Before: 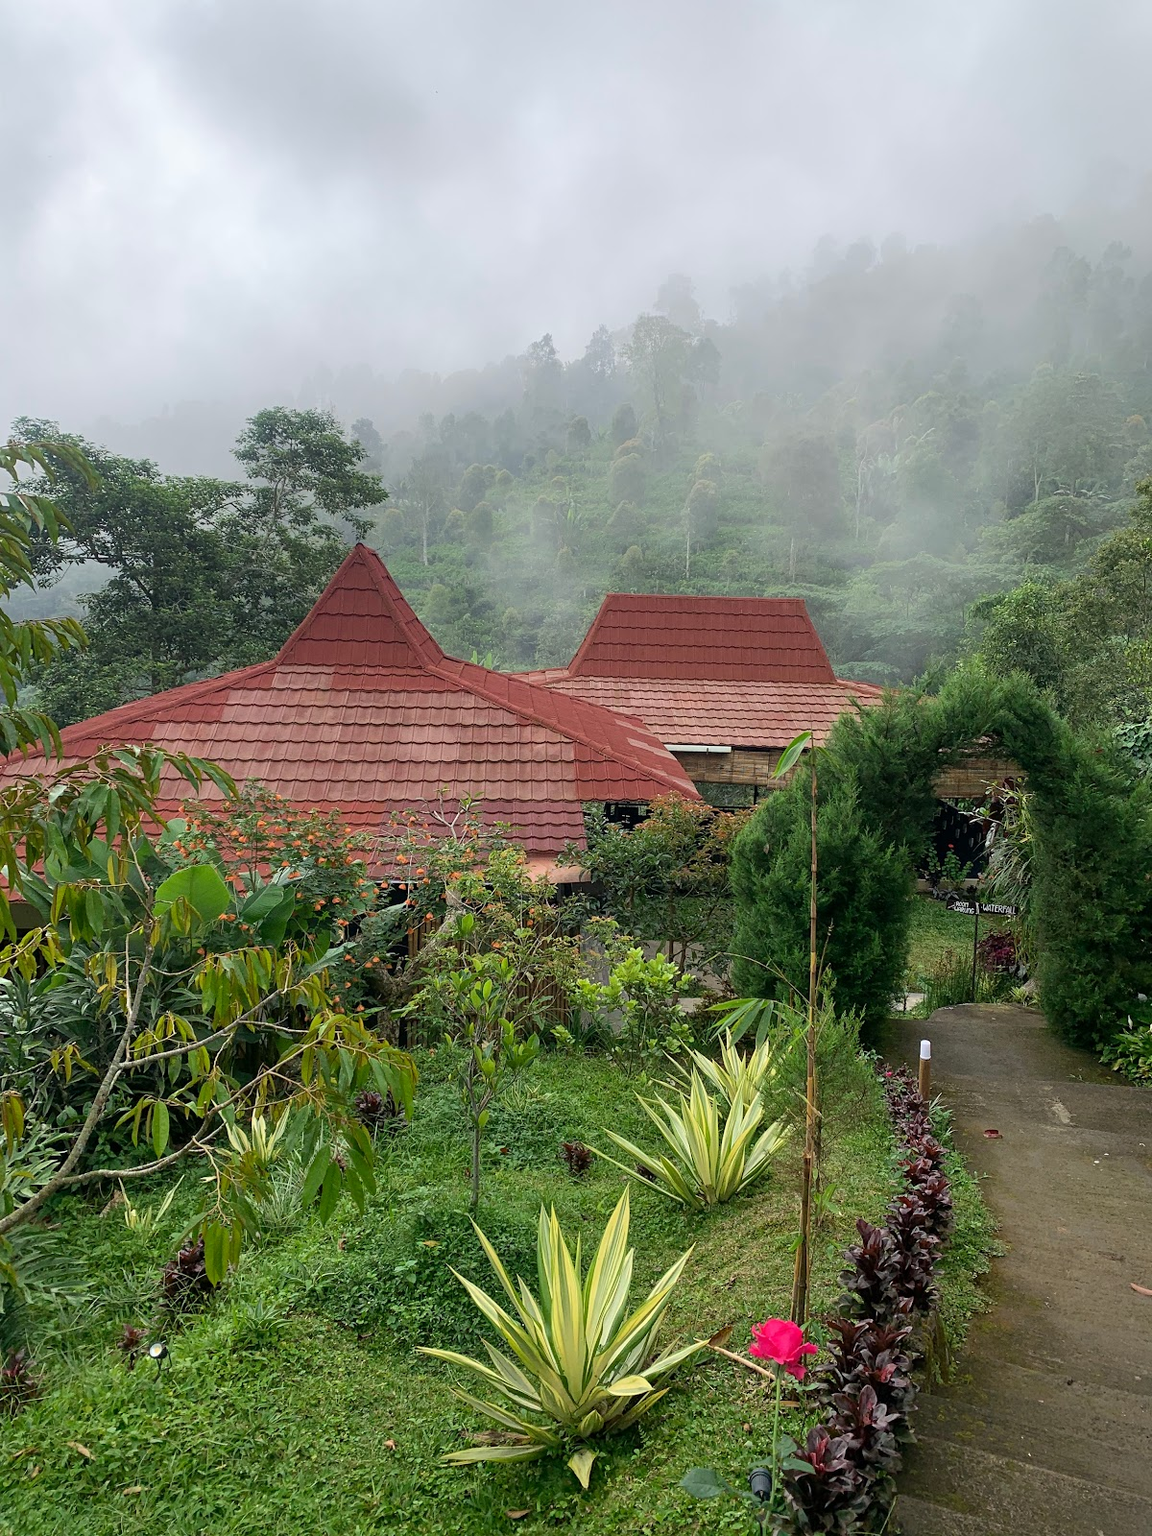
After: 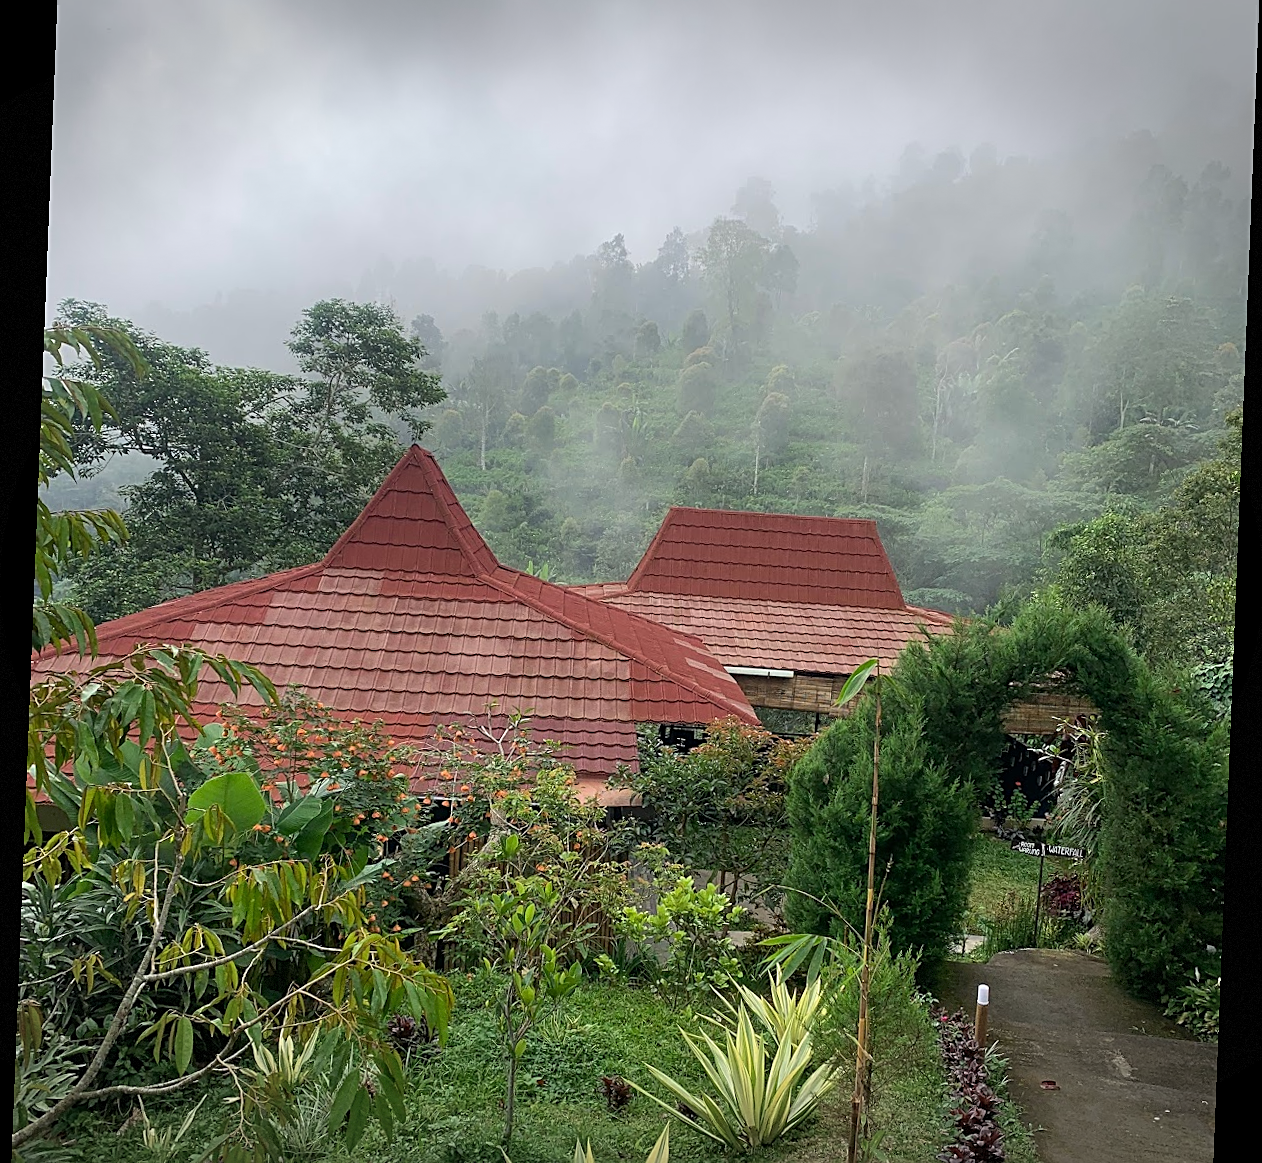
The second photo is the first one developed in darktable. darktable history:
sharpen: on, module defaults
rotate and perspective: rotation 2.27°, automatic cropping off
crop and rotate: top 8.293%, bottom 20.996%
vignetting: fall-off start 100%, brightness -0.406, saturation -0.3, width/height ratio 1.324, dithering 8-bit output, unbound false
